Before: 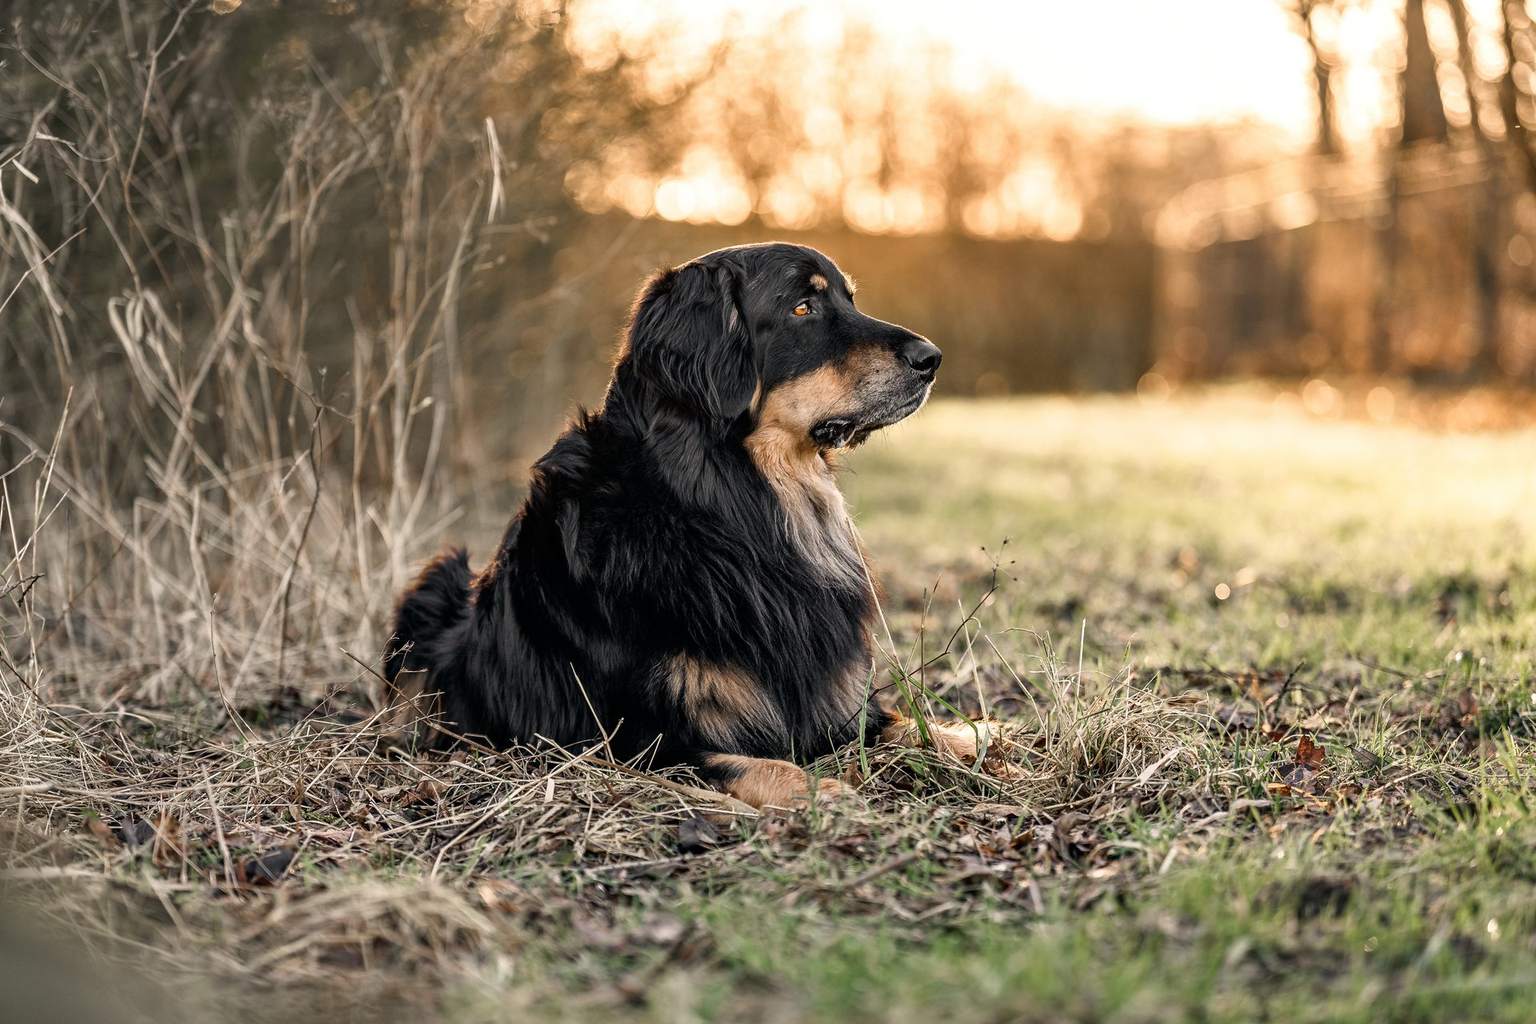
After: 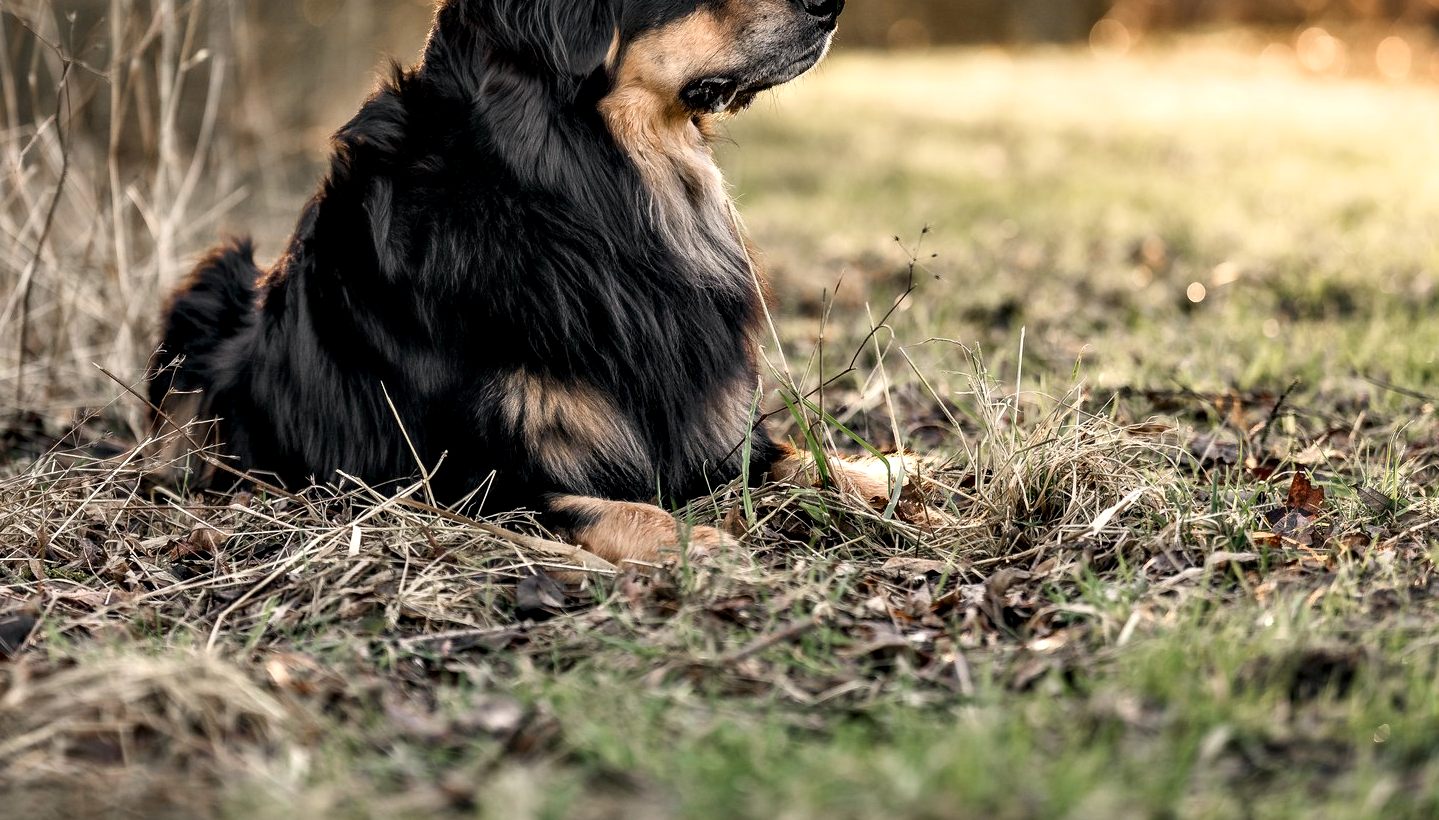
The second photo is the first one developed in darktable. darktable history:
contrast equalizer: octaves 7, y [[0.514, 0.573, 0.581, 0.508, 0.5, 0.5], [0.5 ×6], [0.5 ×6], [0 ×6], [0 ×6]]
crop and rotate: left 17.337%, top 34.978%, right 7.701%, bottom 0.928%
